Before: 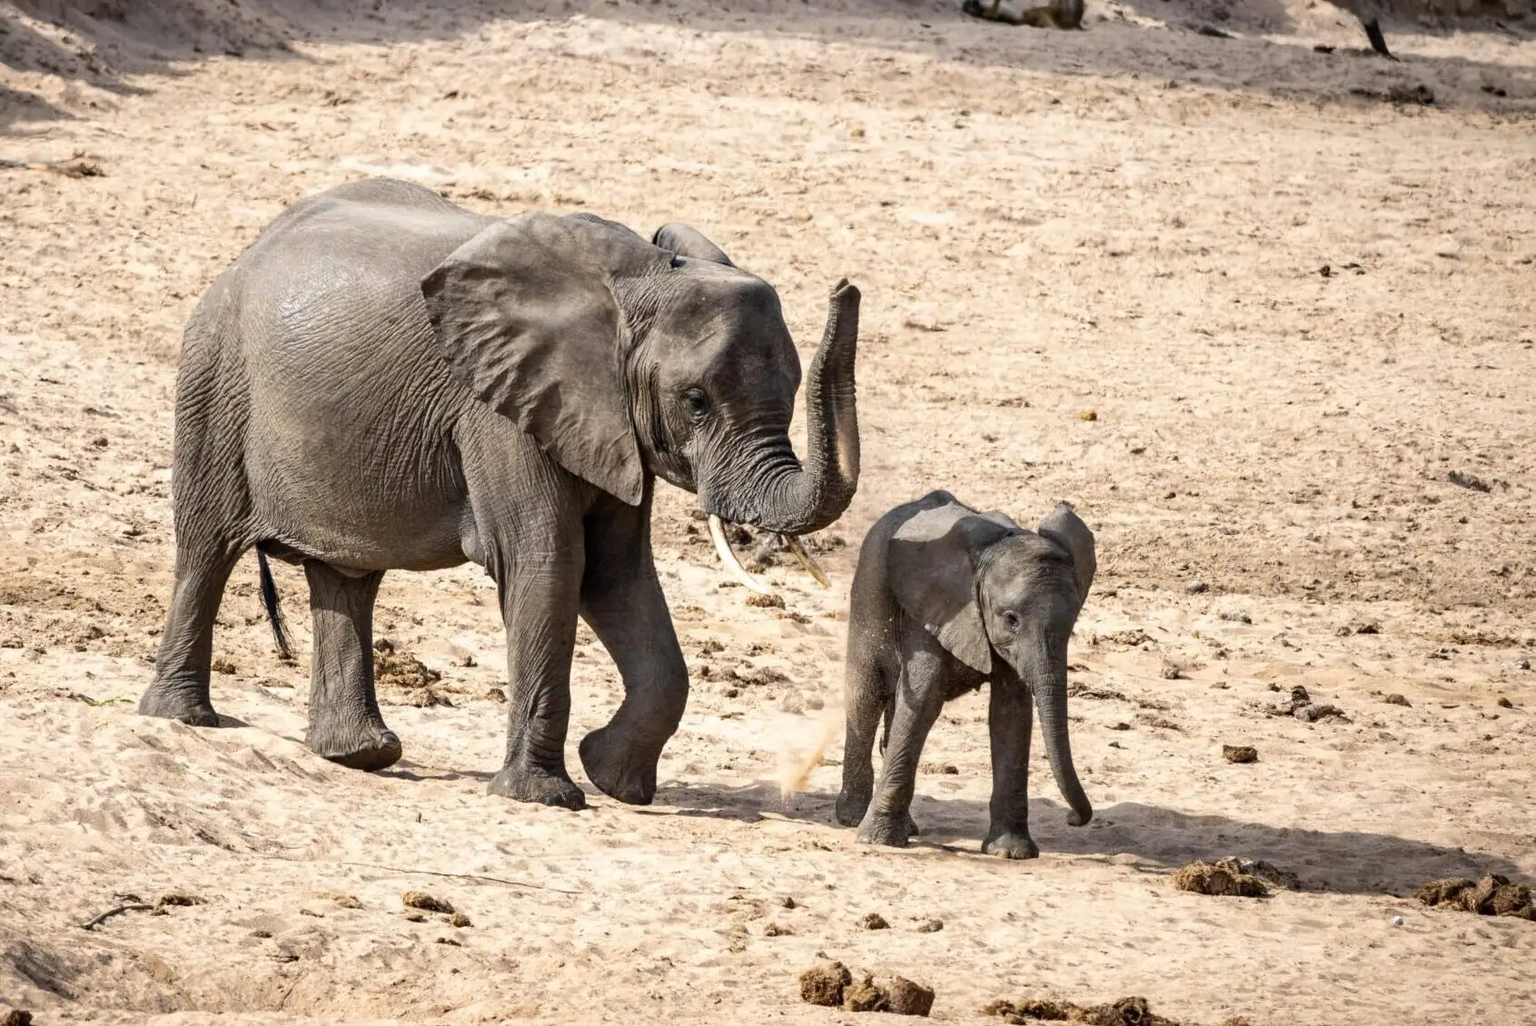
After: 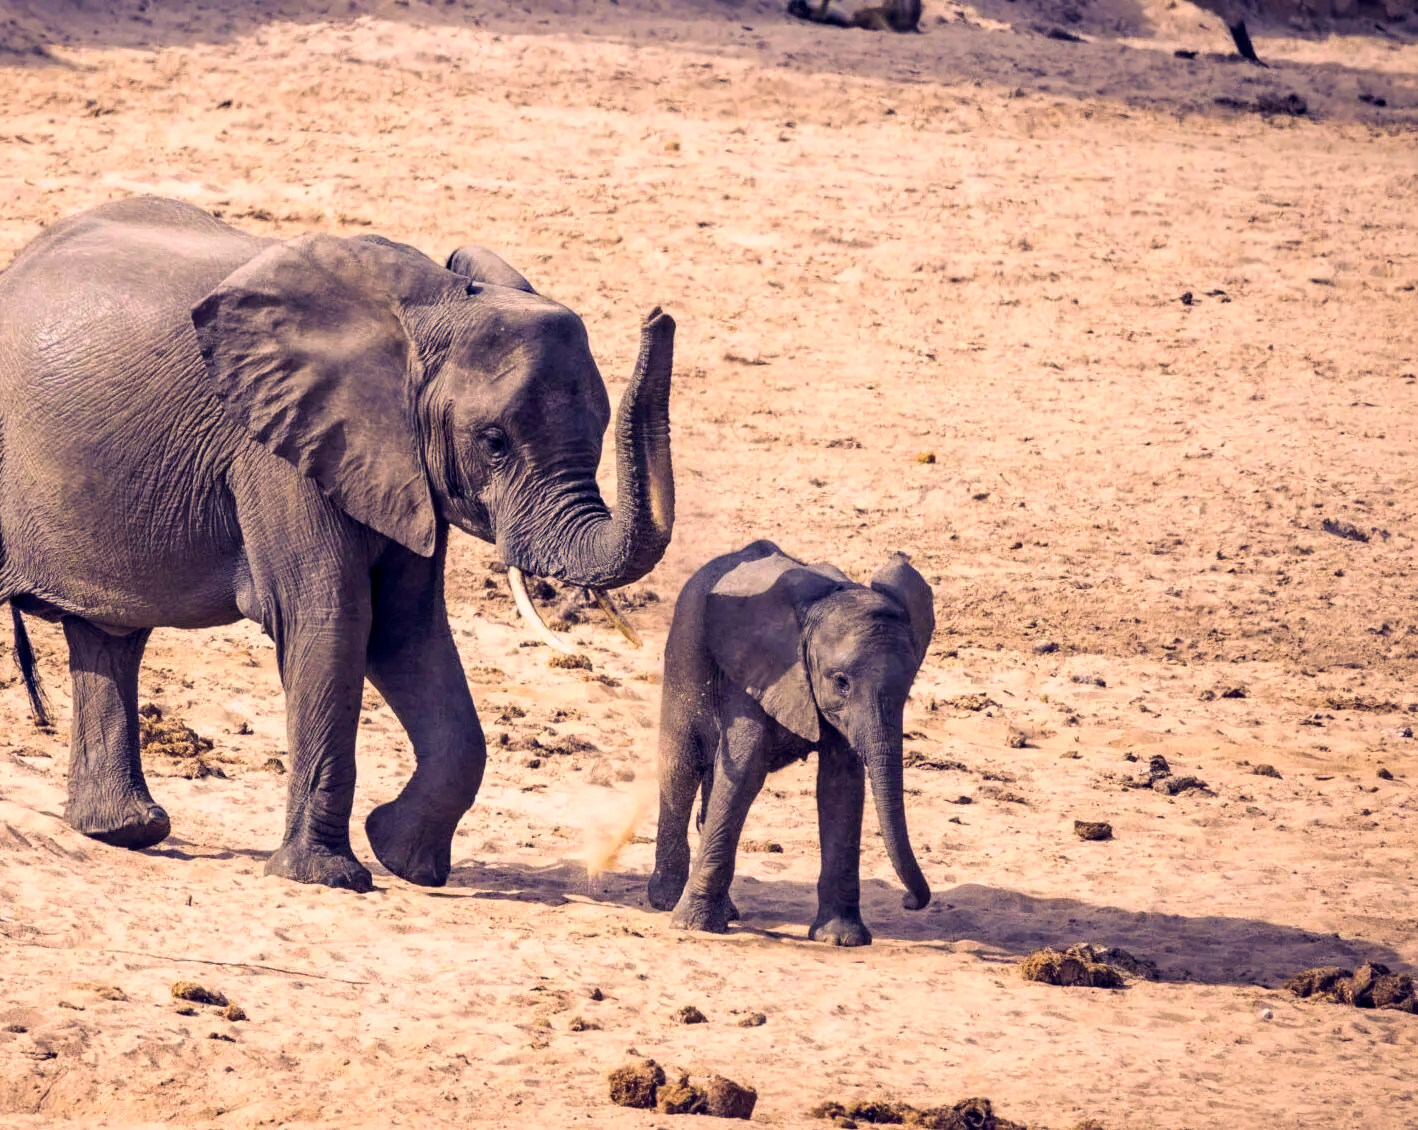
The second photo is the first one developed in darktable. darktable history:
color correction: highlights a* 12.69, highlights b* 5.6
crop: left 16.113%
color balance rgb: shadows lift › luminance -28.656%, shadows lift › chroma 15.308%, shadows lift › hue 272.35°, global offset › chroma 0.099%, global offset › hue 252.25°, perceptual saturation grading › global saturation 30.058%
